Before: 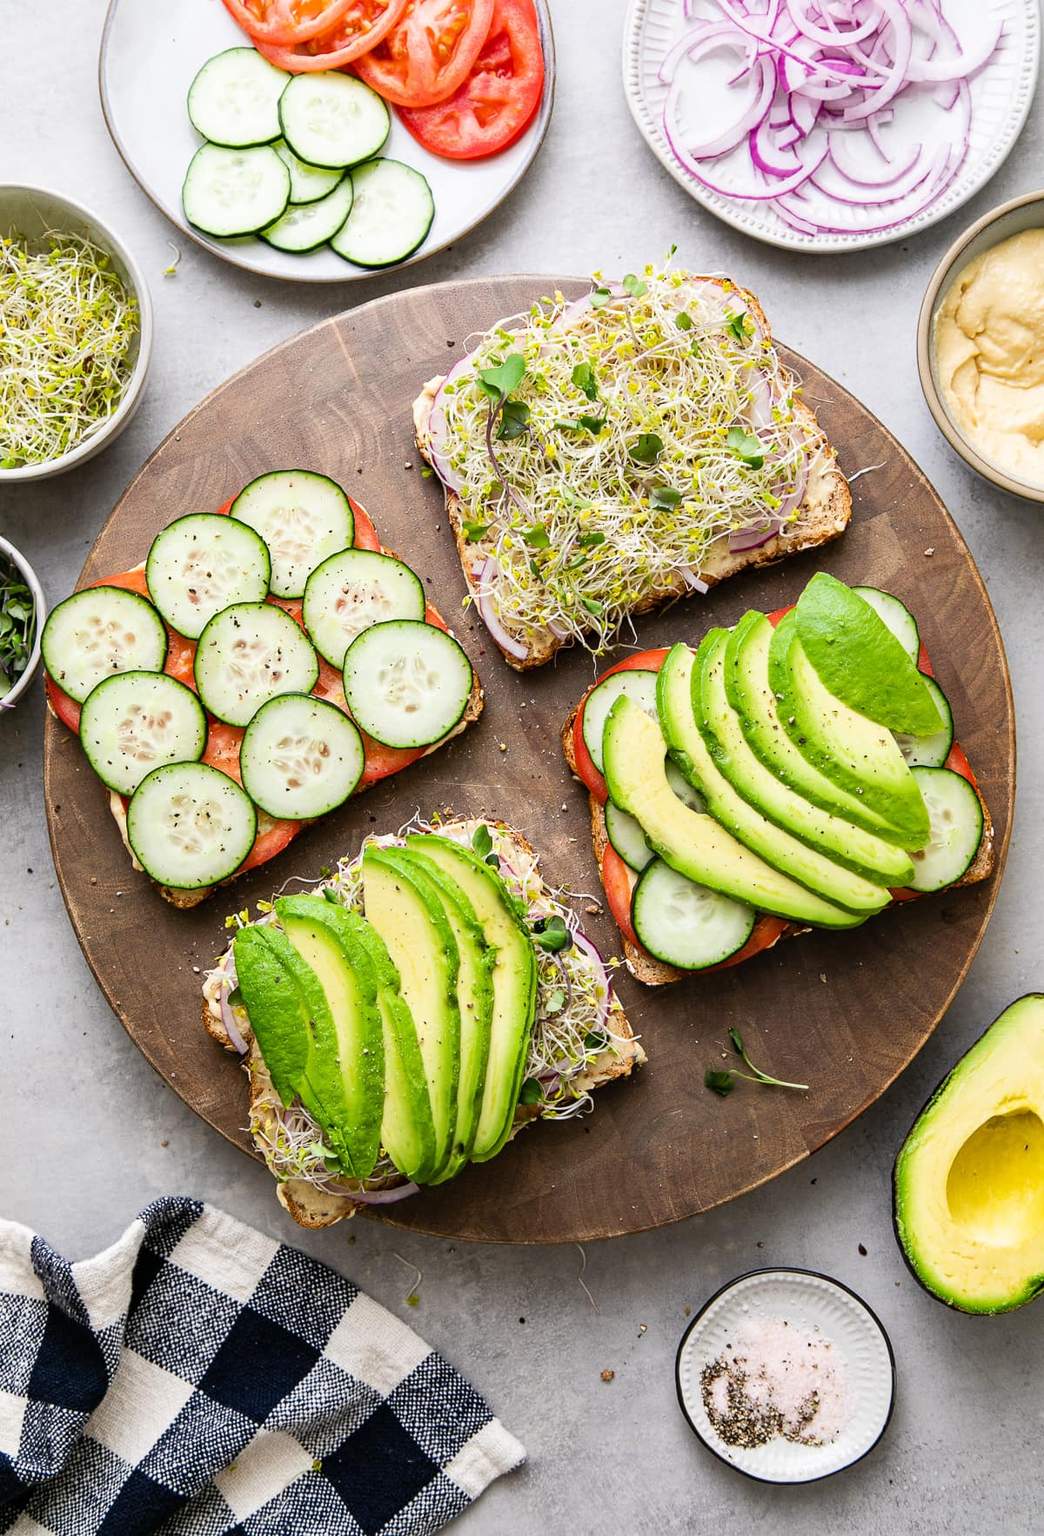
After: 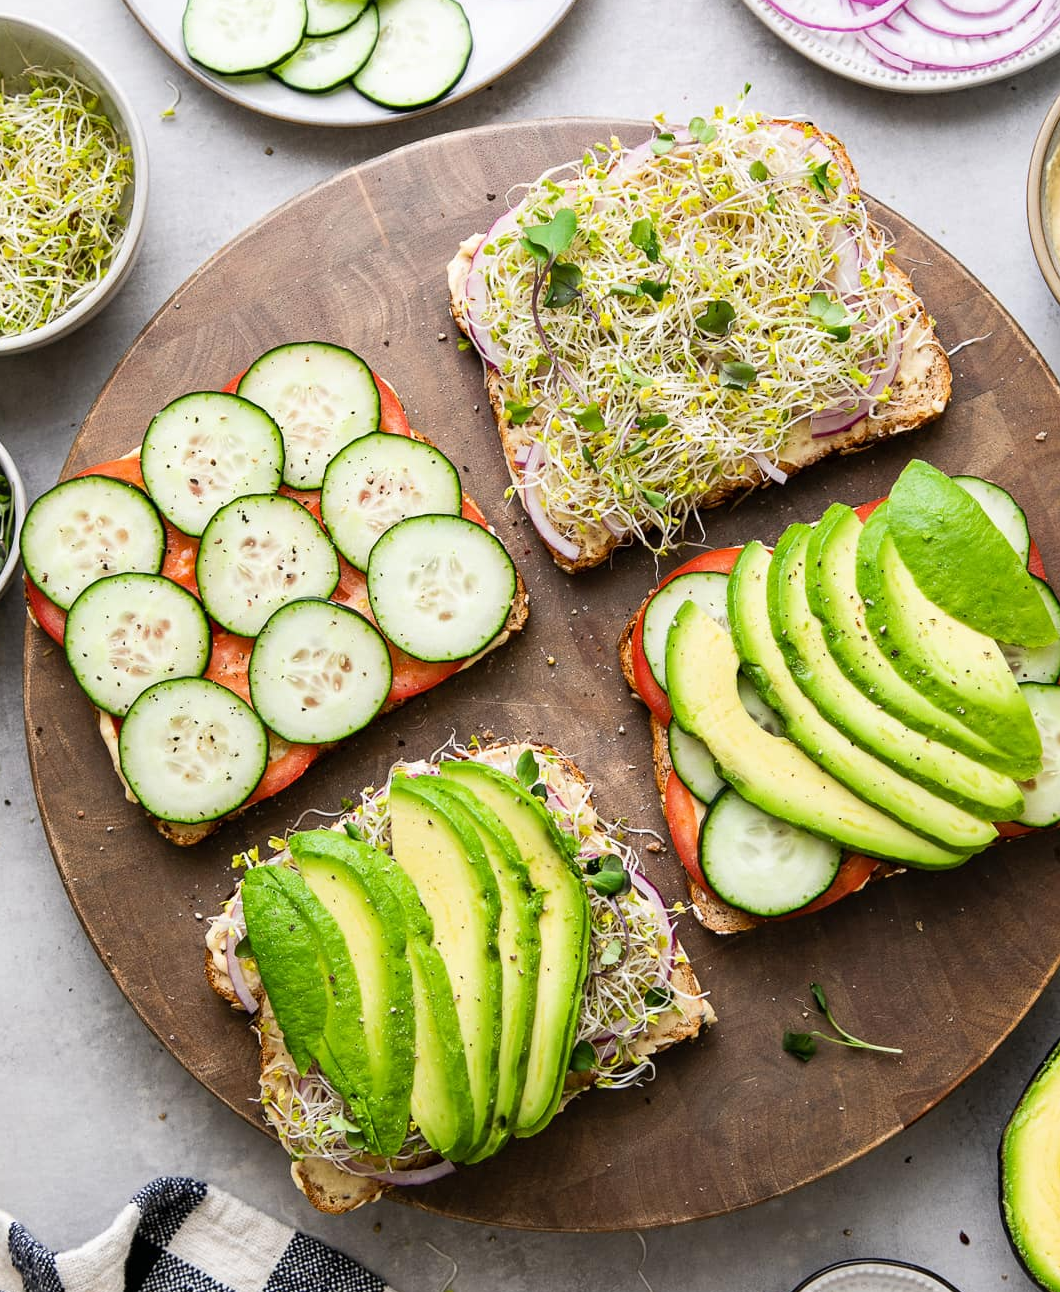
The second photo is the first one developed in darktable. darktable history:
crop and rotate: left 2.32%, top 11.245%, right 9.287%, bottom 15.499%
levels: black 0.029%
